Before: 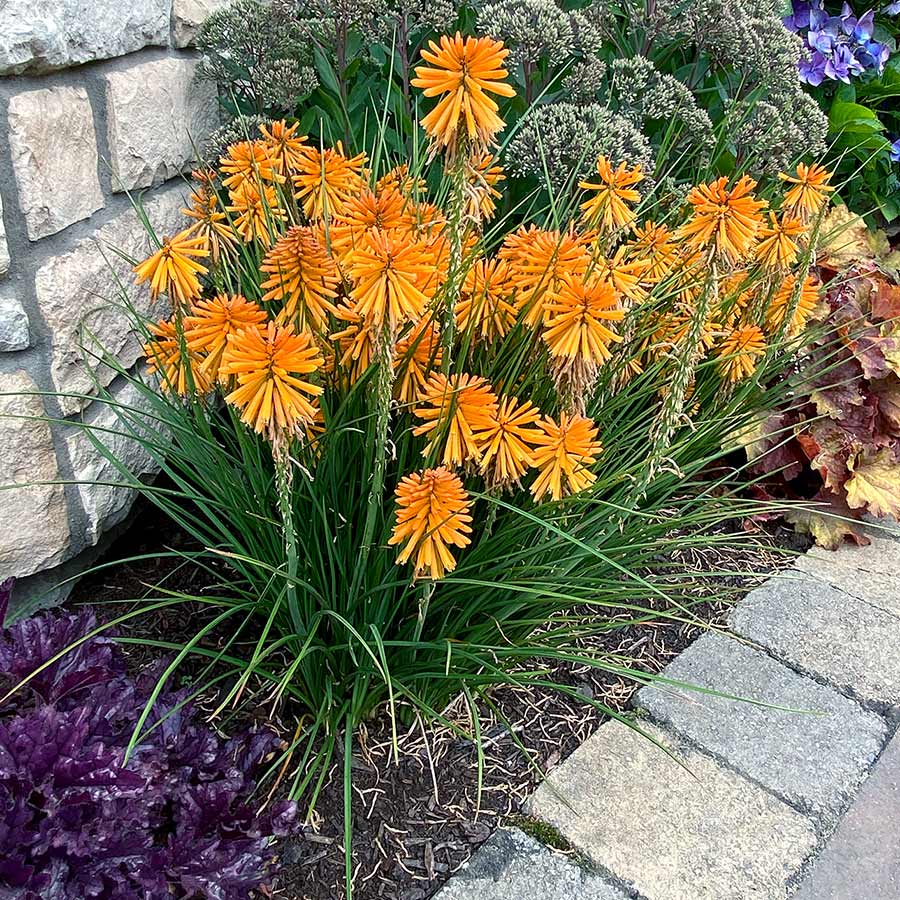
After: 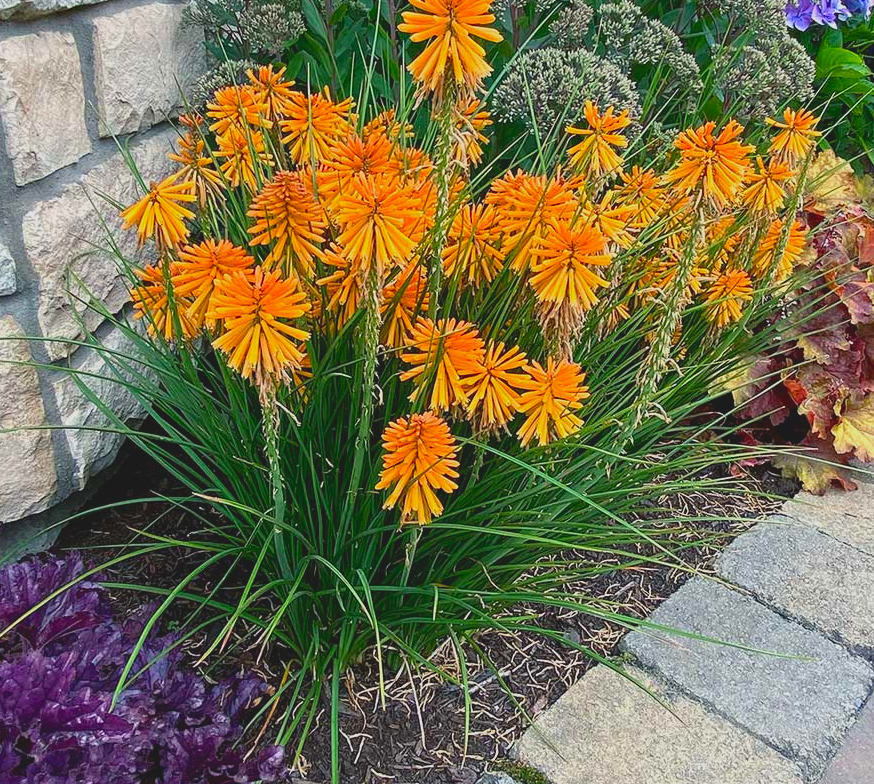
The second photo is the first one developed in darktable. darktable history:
crop: left 1.507%, top 6.147%, right 1.379%, bottom 6.637%
contrast brightness saturation: contrast -0.19, saturation 0.19
